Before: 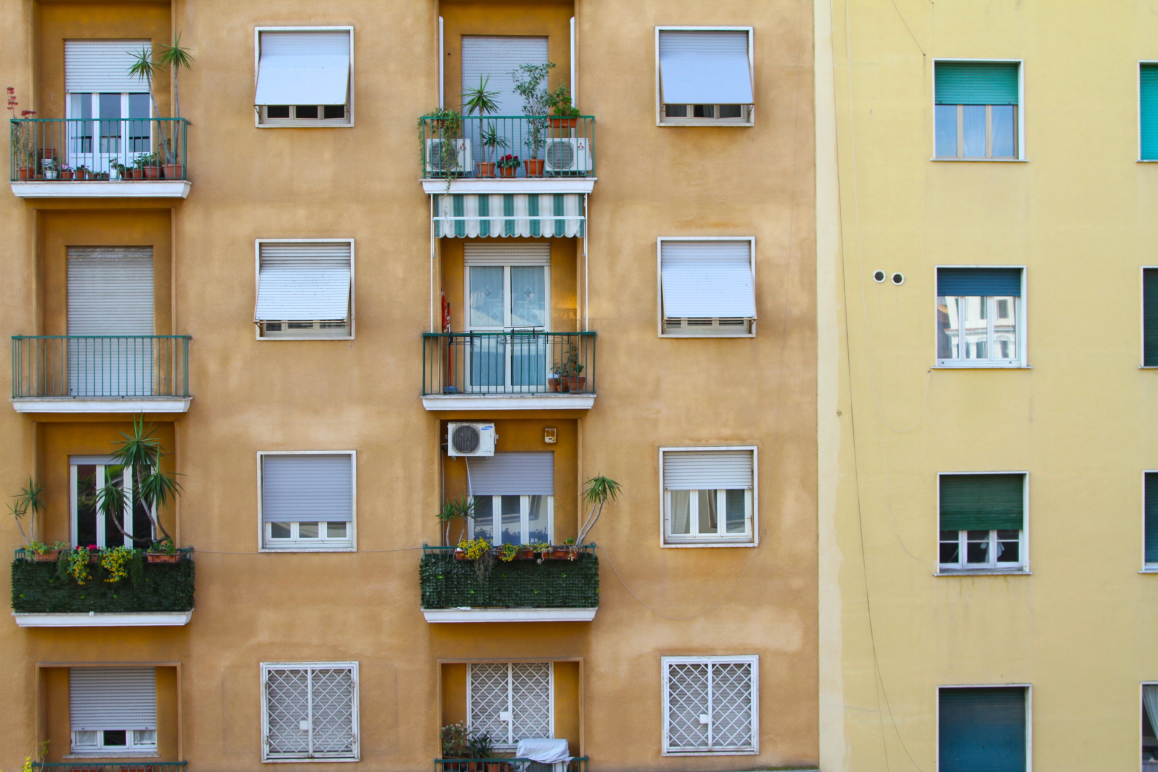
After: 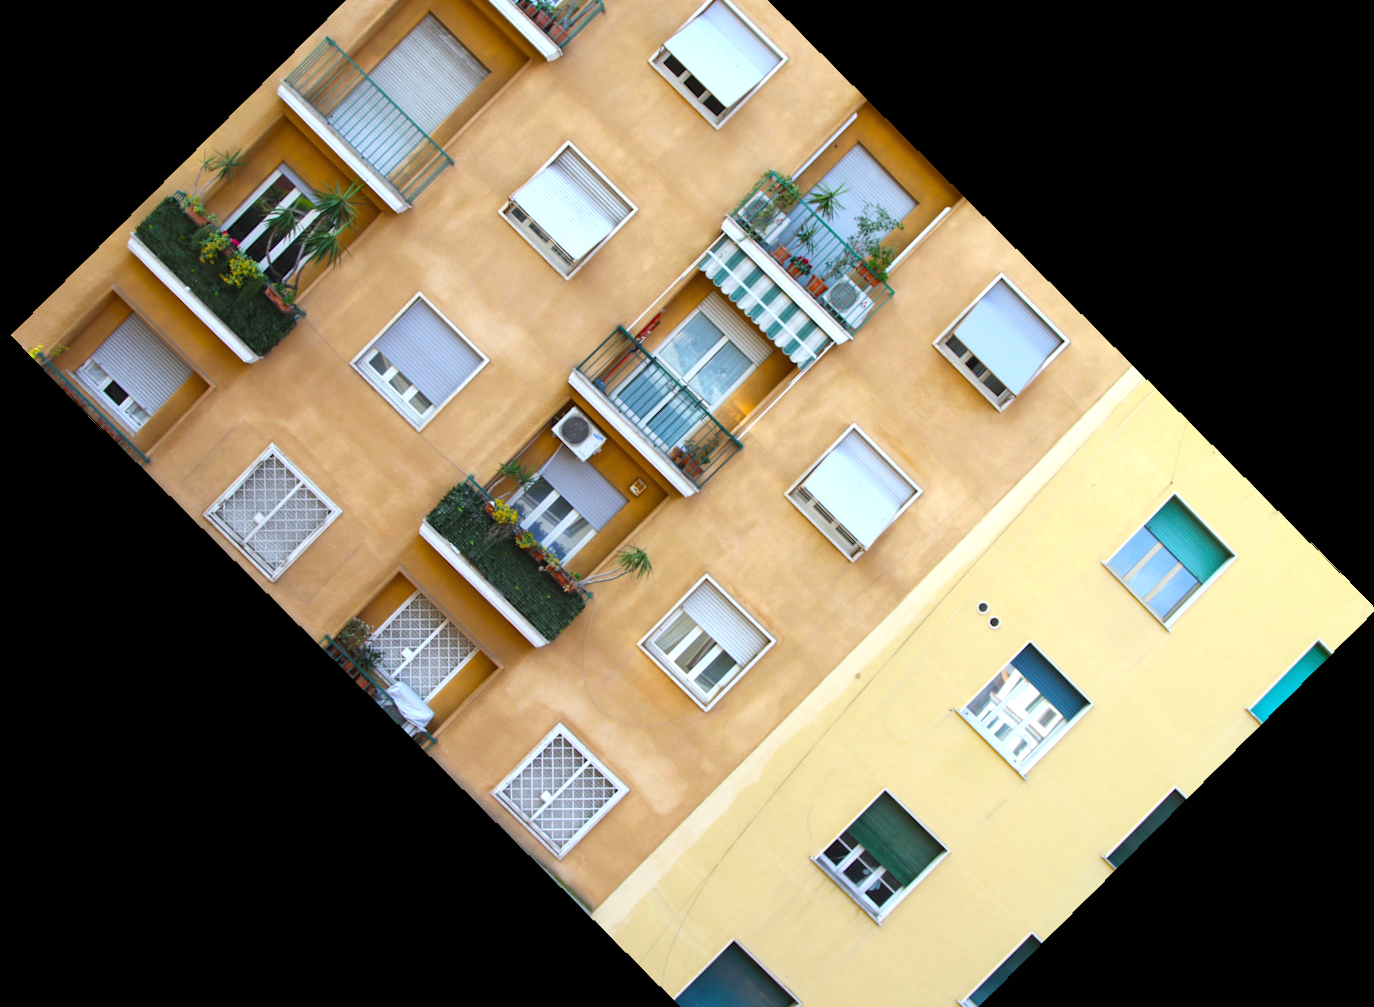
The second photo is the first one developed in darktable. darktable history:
crop and rotate: angle -46.26°, top 16.234%, right 0.912%, bottom 11.704%
rotate and perspective: rotation -1.24°, automatic cropping off
exposure: black level correction 0, exposure 0.5 EV, compensate highlight preservation false
